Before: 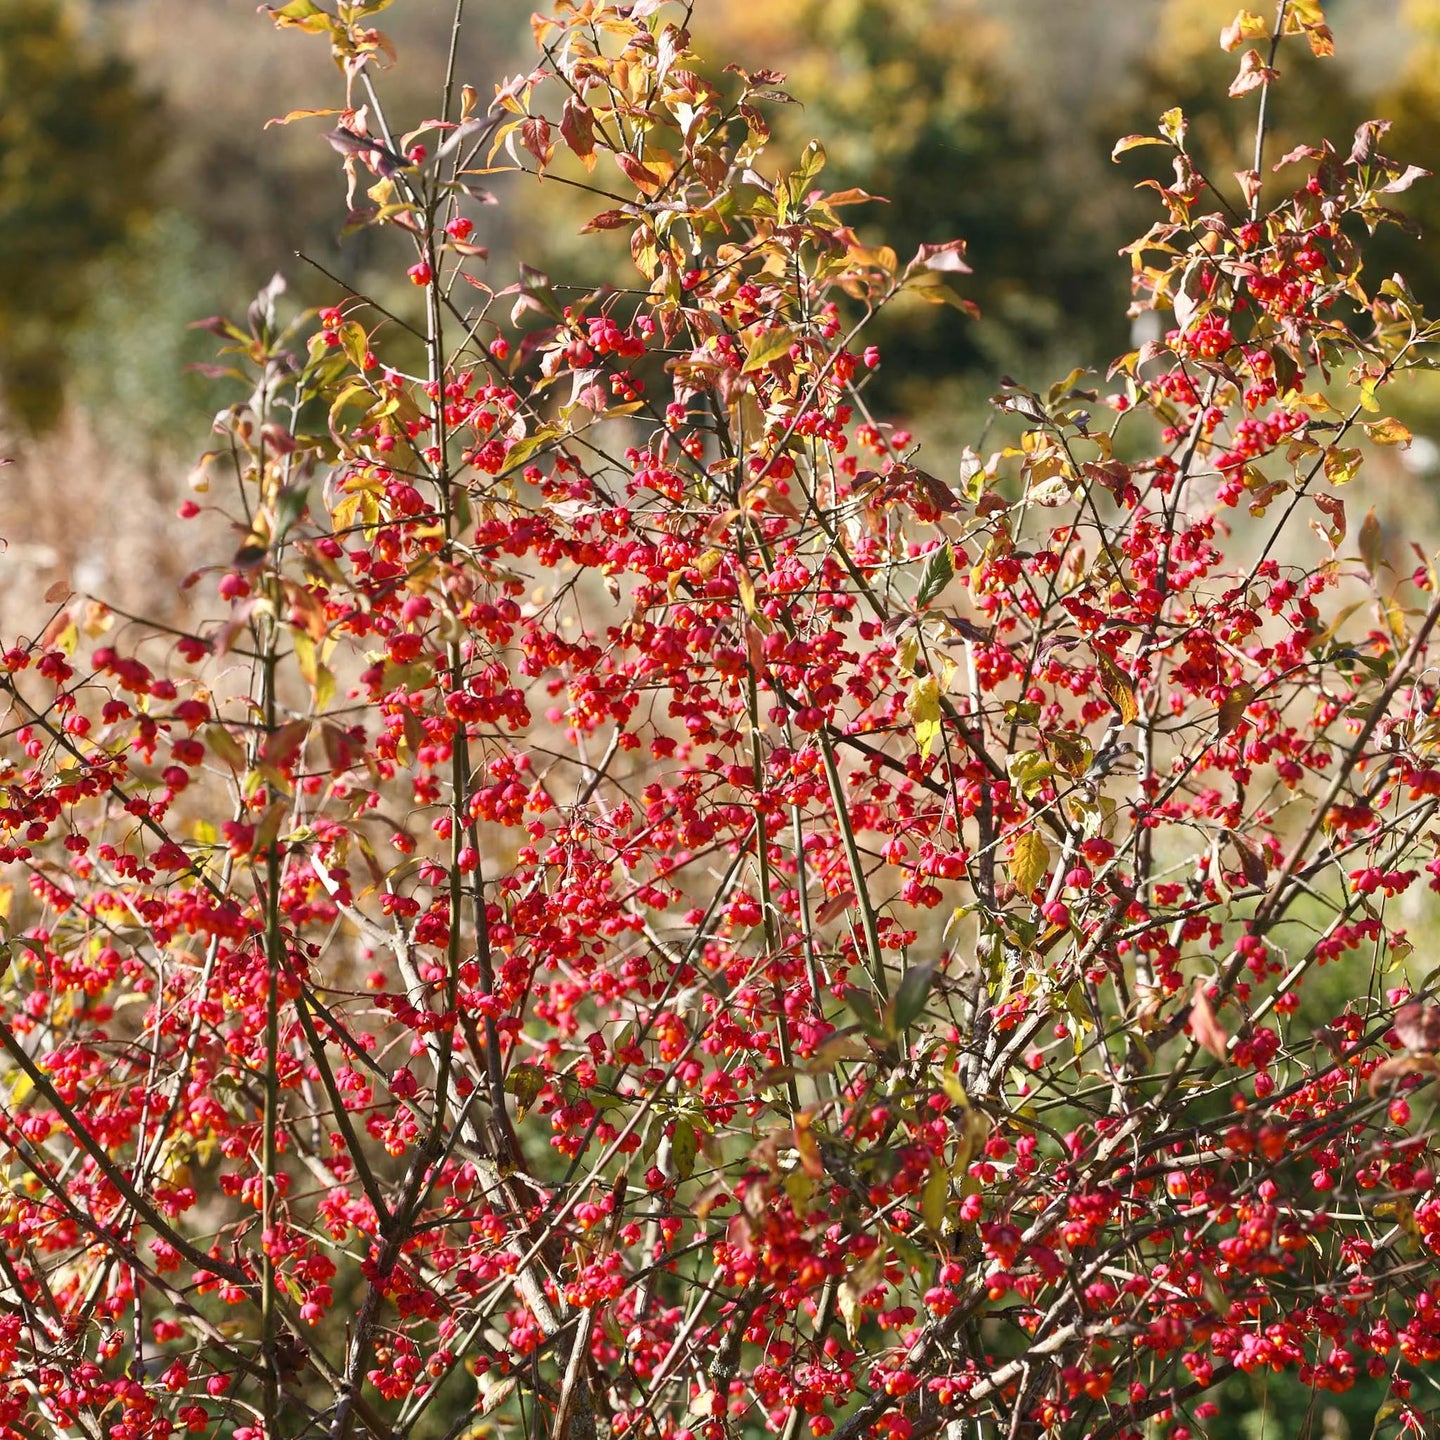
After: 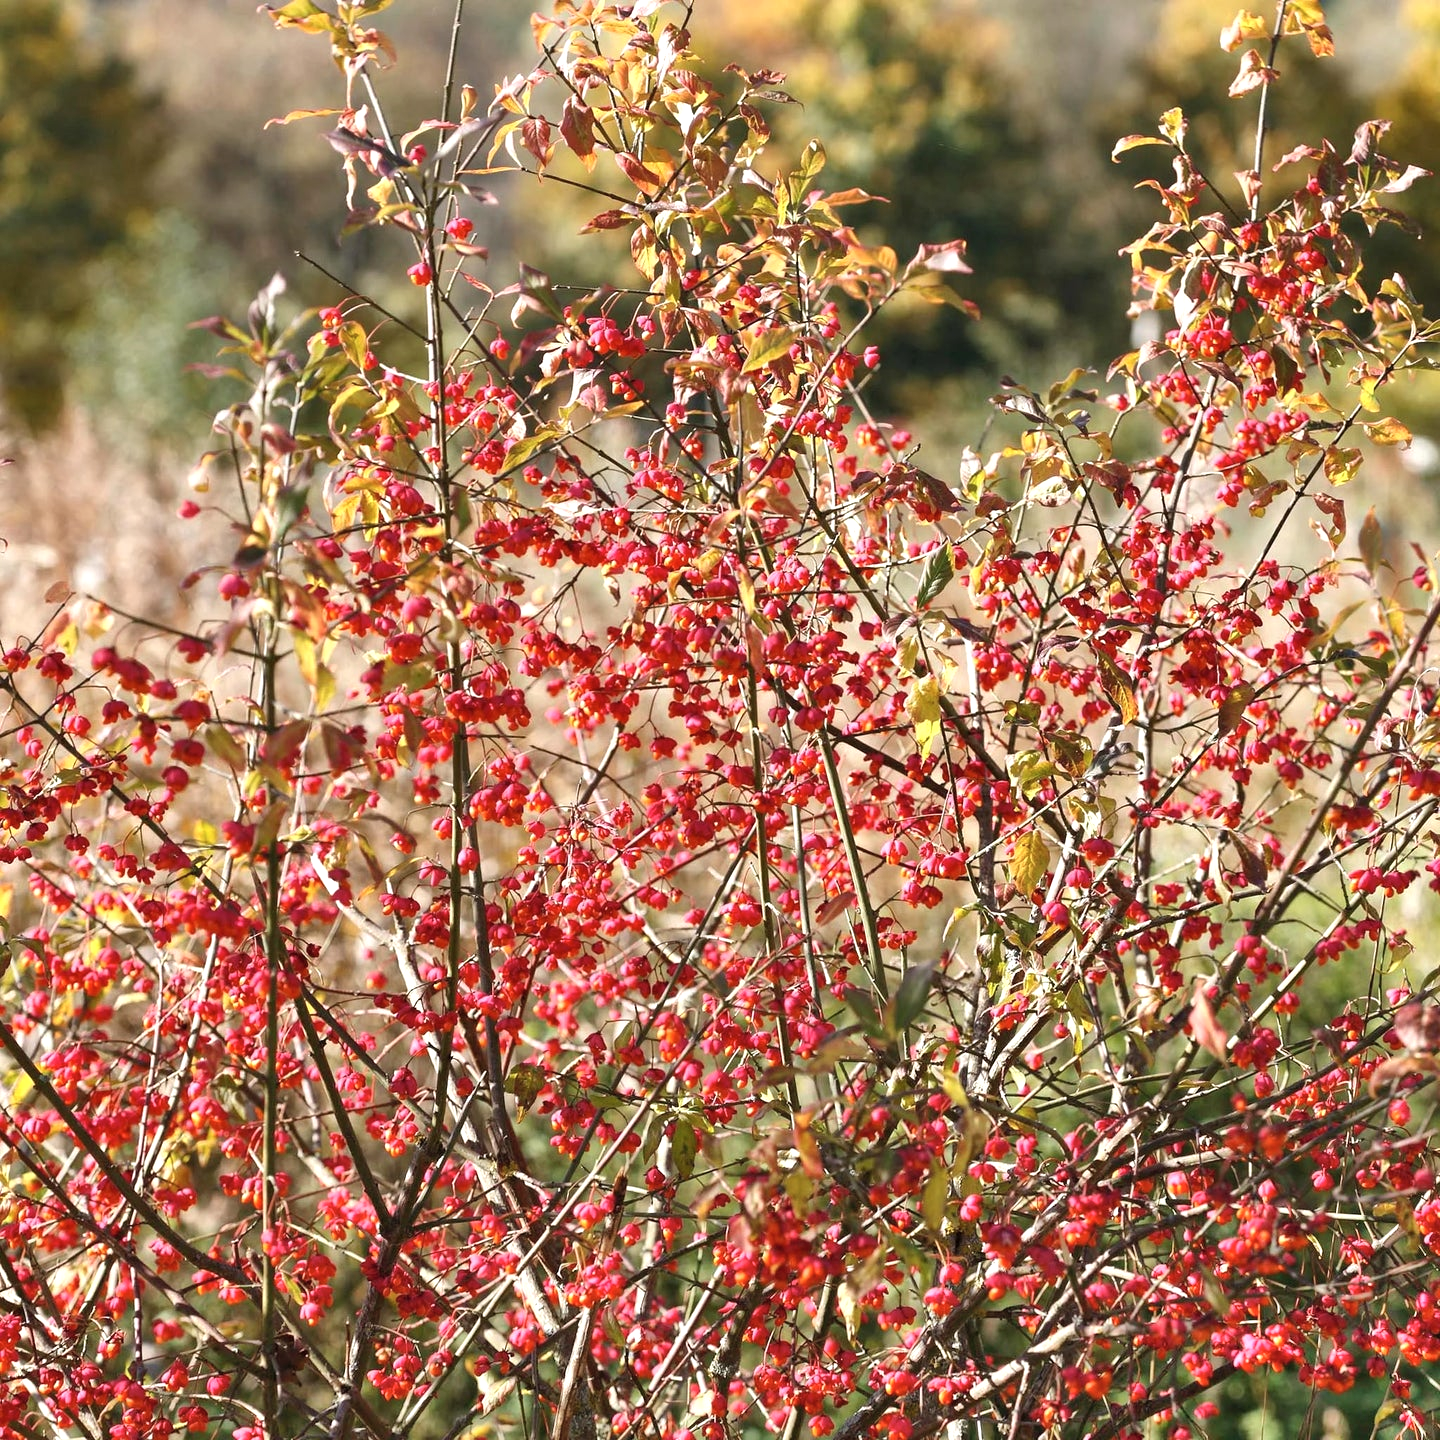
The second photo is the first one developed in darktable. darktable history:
shadows and highlights: radius 112.51, shadows 51.32, white point adjustment 9.1, highlights -2.67, soften with gaussian
